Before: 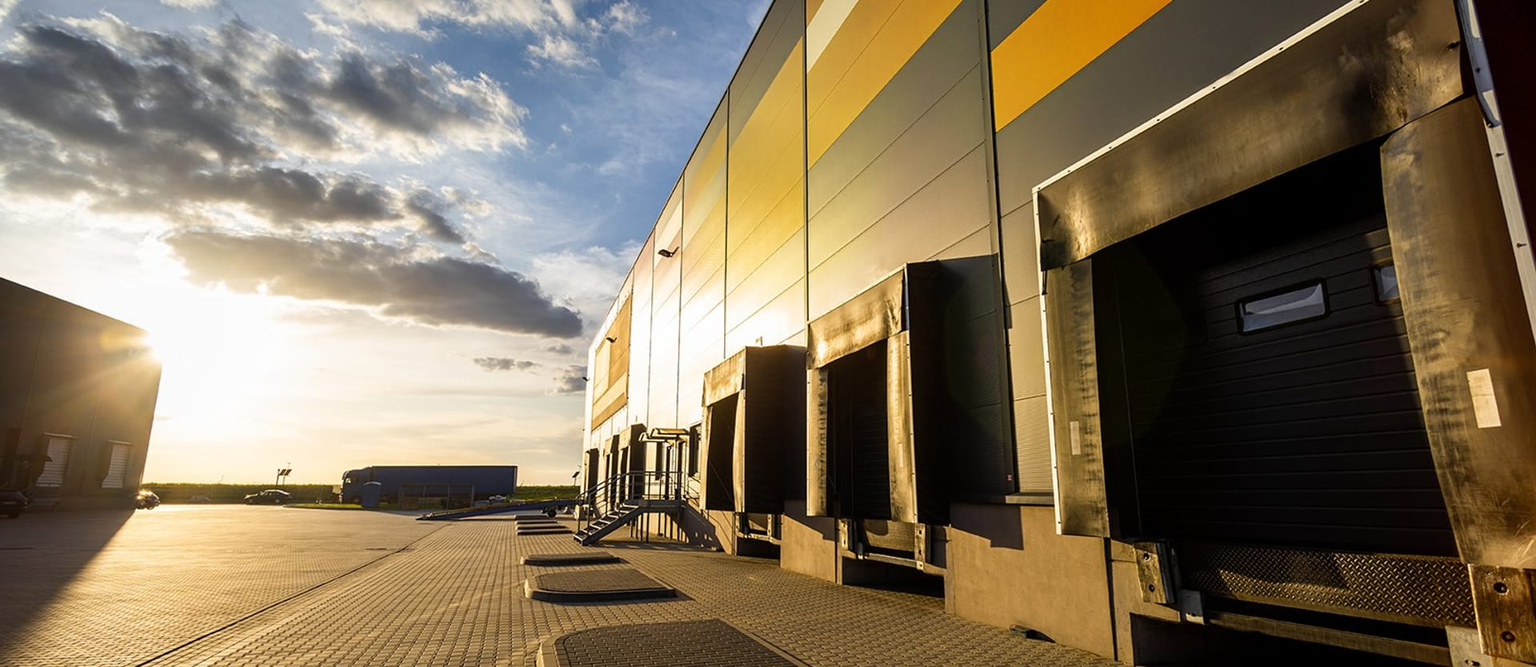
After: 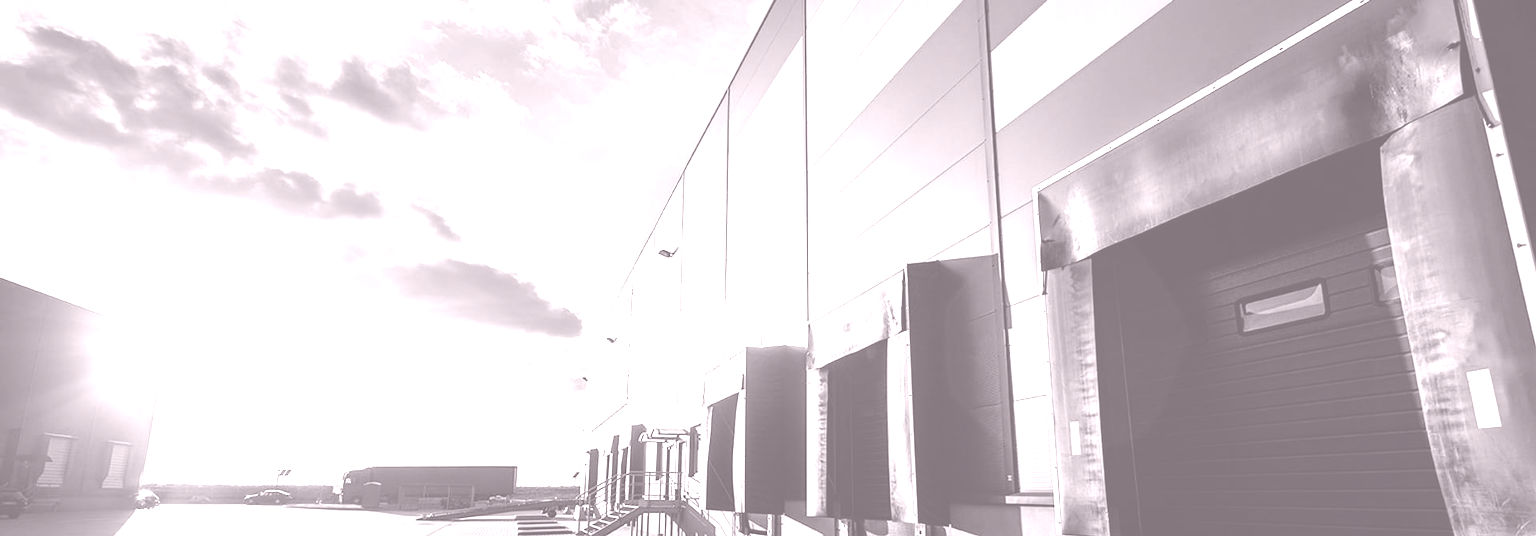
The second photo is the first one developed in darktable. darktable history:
colorize: hue 25.2°, saturation 83%, source mix 82%, lightness 79%, version 1
crop: bottom 19.644%
